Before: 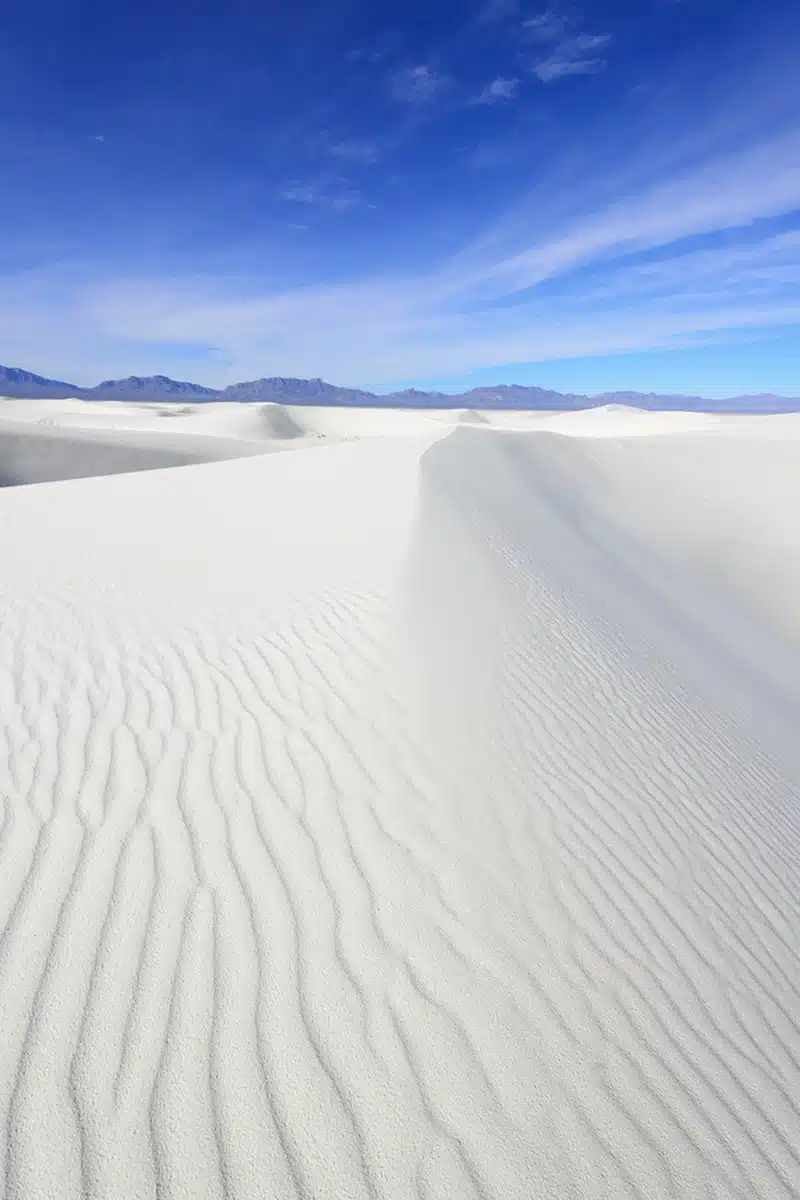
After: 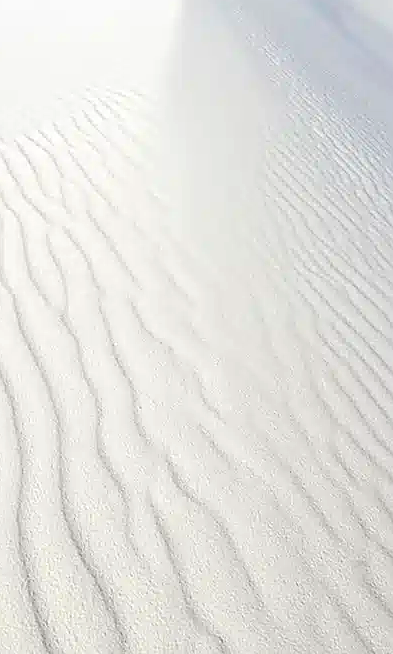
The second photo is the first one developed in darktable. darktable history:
crop: left 29.803%, top 41.907%, right 21.007%, bottom 3.515%
sharpen: radius 1.918
color balance rgb: global offset › luminance 0.5%, perceptual saturation grading › global saturation 23.409%, perceptual saturation grading › highlights -23.73%, perceptual saturation grading › mid-tones 23.964%, perceptual saturation grading › shadows 39.629%, global vibrance 30.166%, contrast 9.522%
